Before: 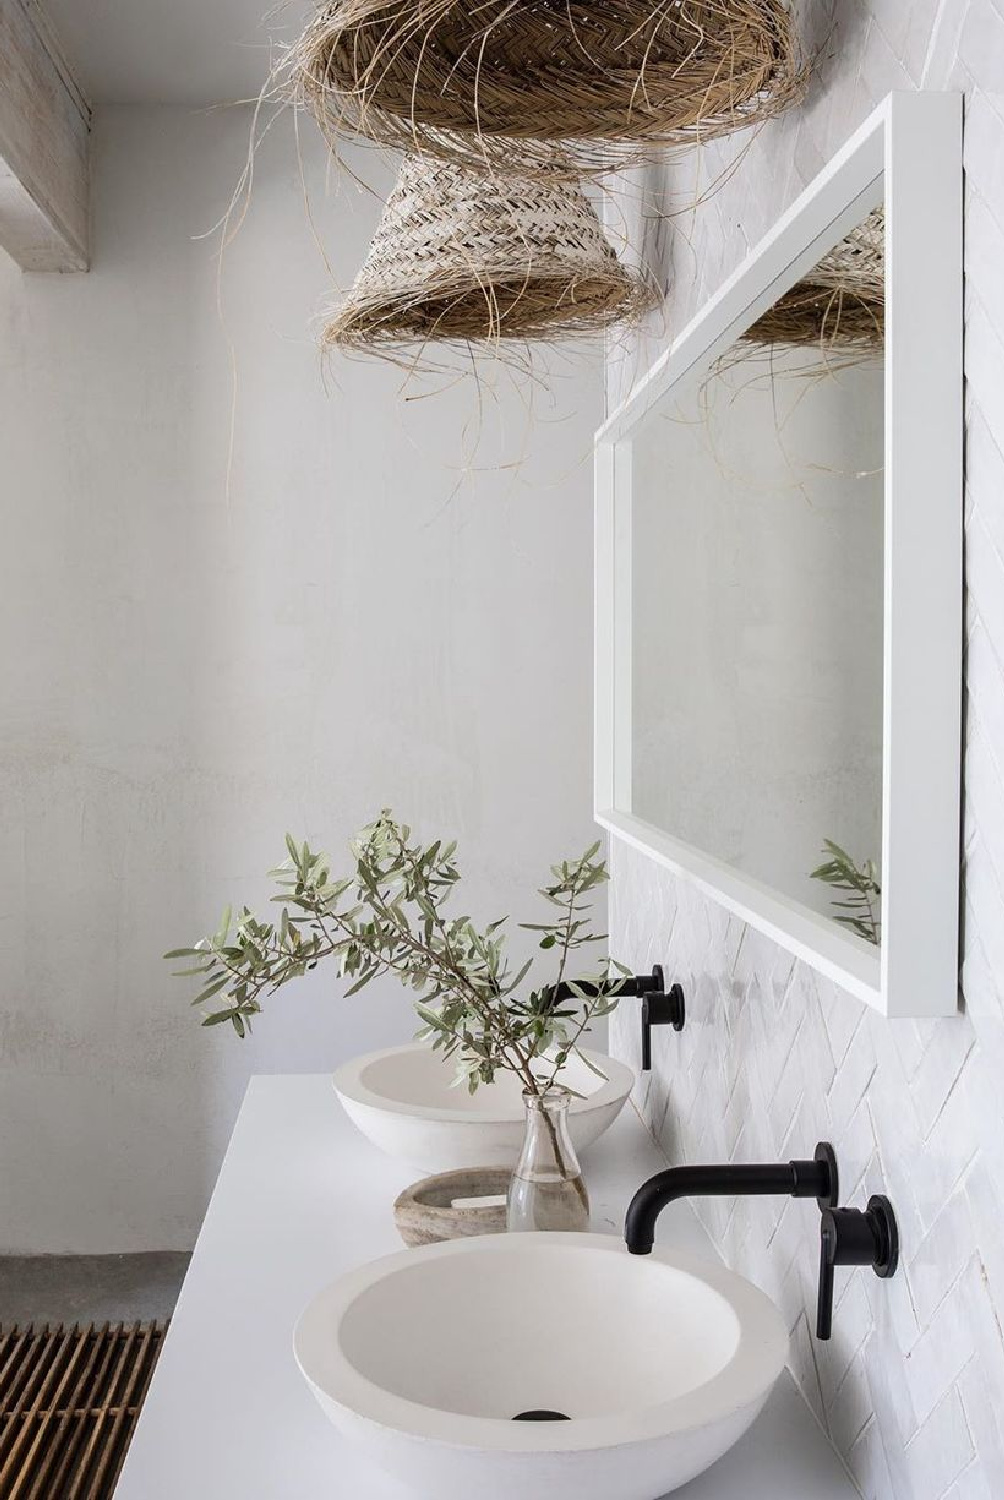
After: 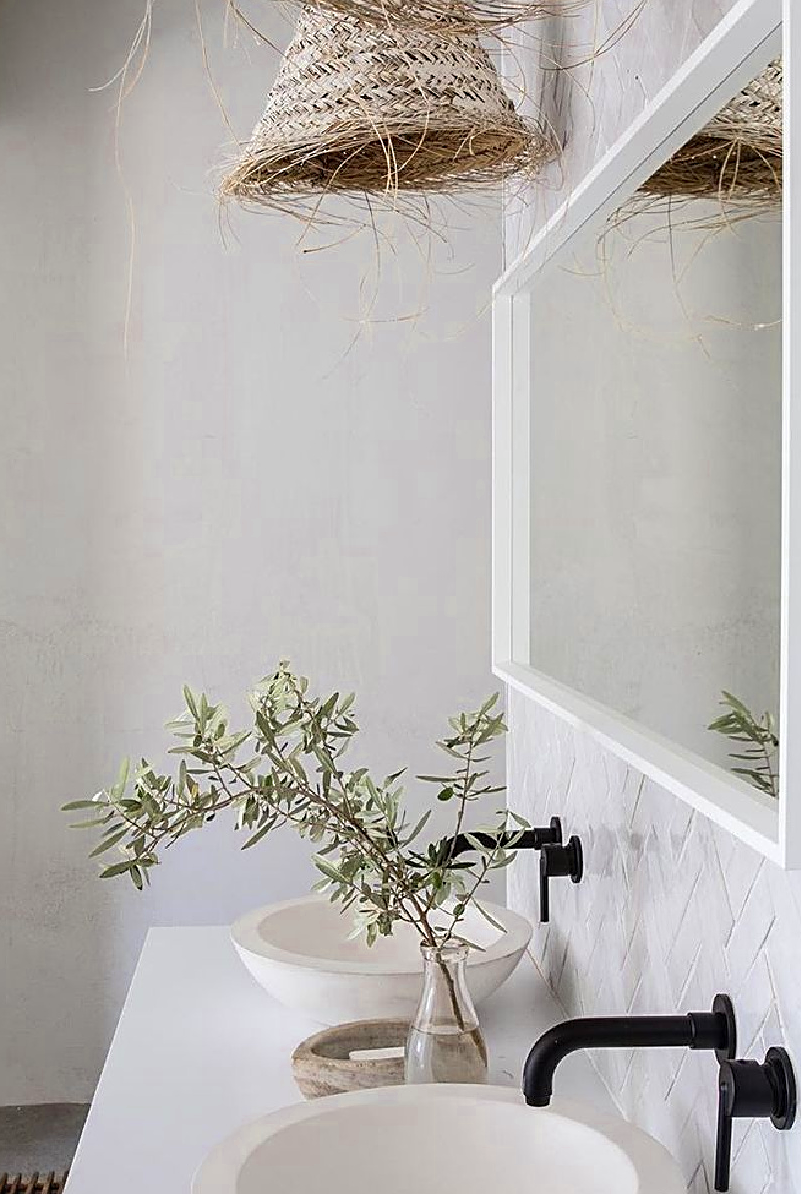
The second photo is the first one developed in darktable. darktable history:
color zones: curves: ch0 [(0.004, 0.305) (0.261, 0.623) (0.389, 0.399) (0.708, 0.571) (0.947, 0.34)]; ch1 [(0.025, 0.645) (0.229, 0.584) (0.326, 0.551) (0.484, 0.262) (0.757, 0.643)]
crop and rotate: left 10.181%, top 9.922%, right 10.016%, bottom 10.433%
sharpen: on, module defaults
